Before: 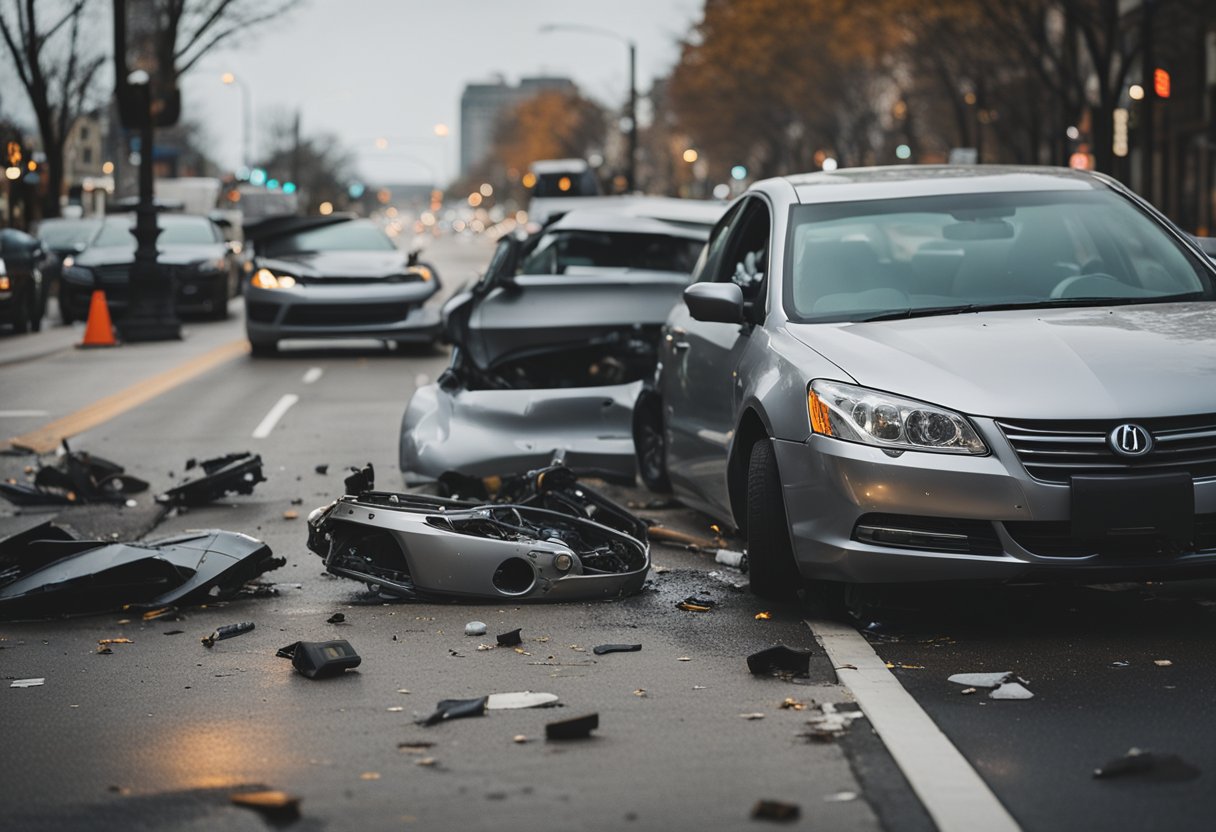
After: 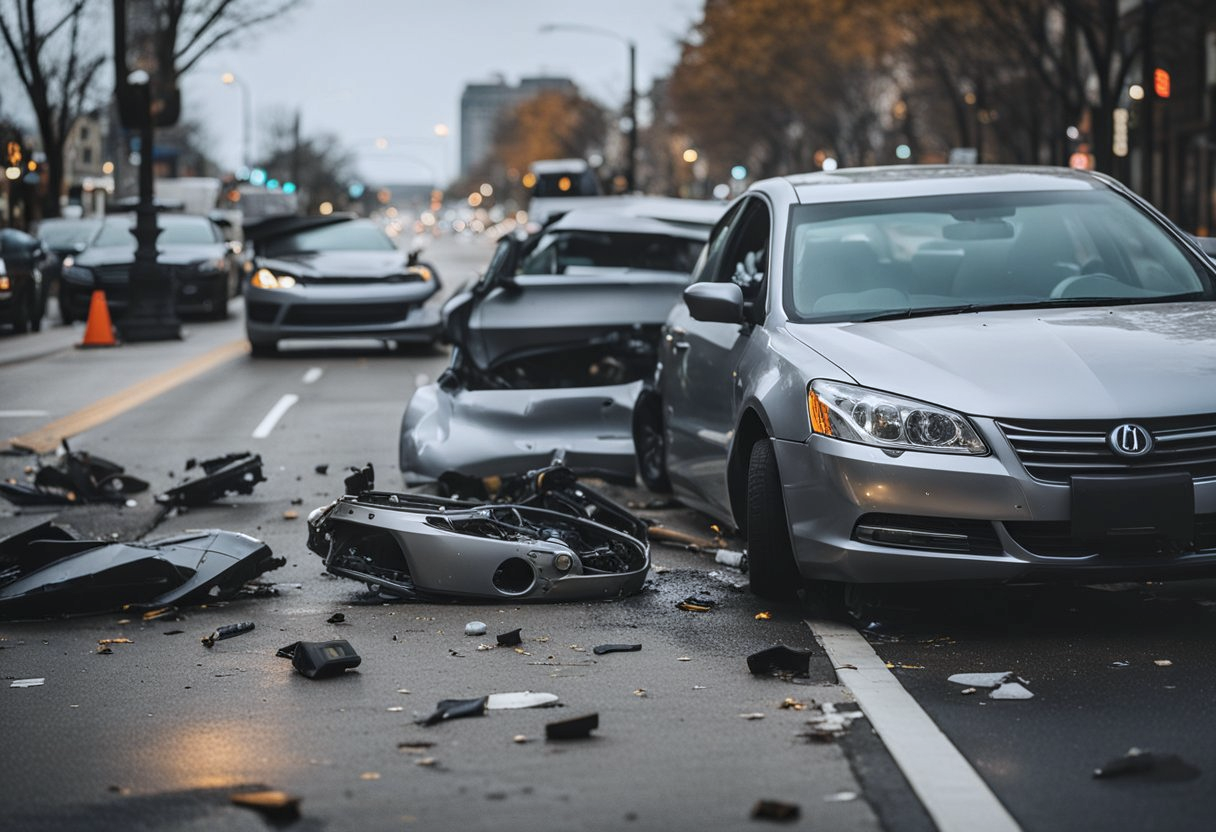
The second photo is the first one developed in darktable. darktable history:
white balance: red 0.967, blue 1.049
local contrast: on, module defaults
tone equalizer: on, module defaults
